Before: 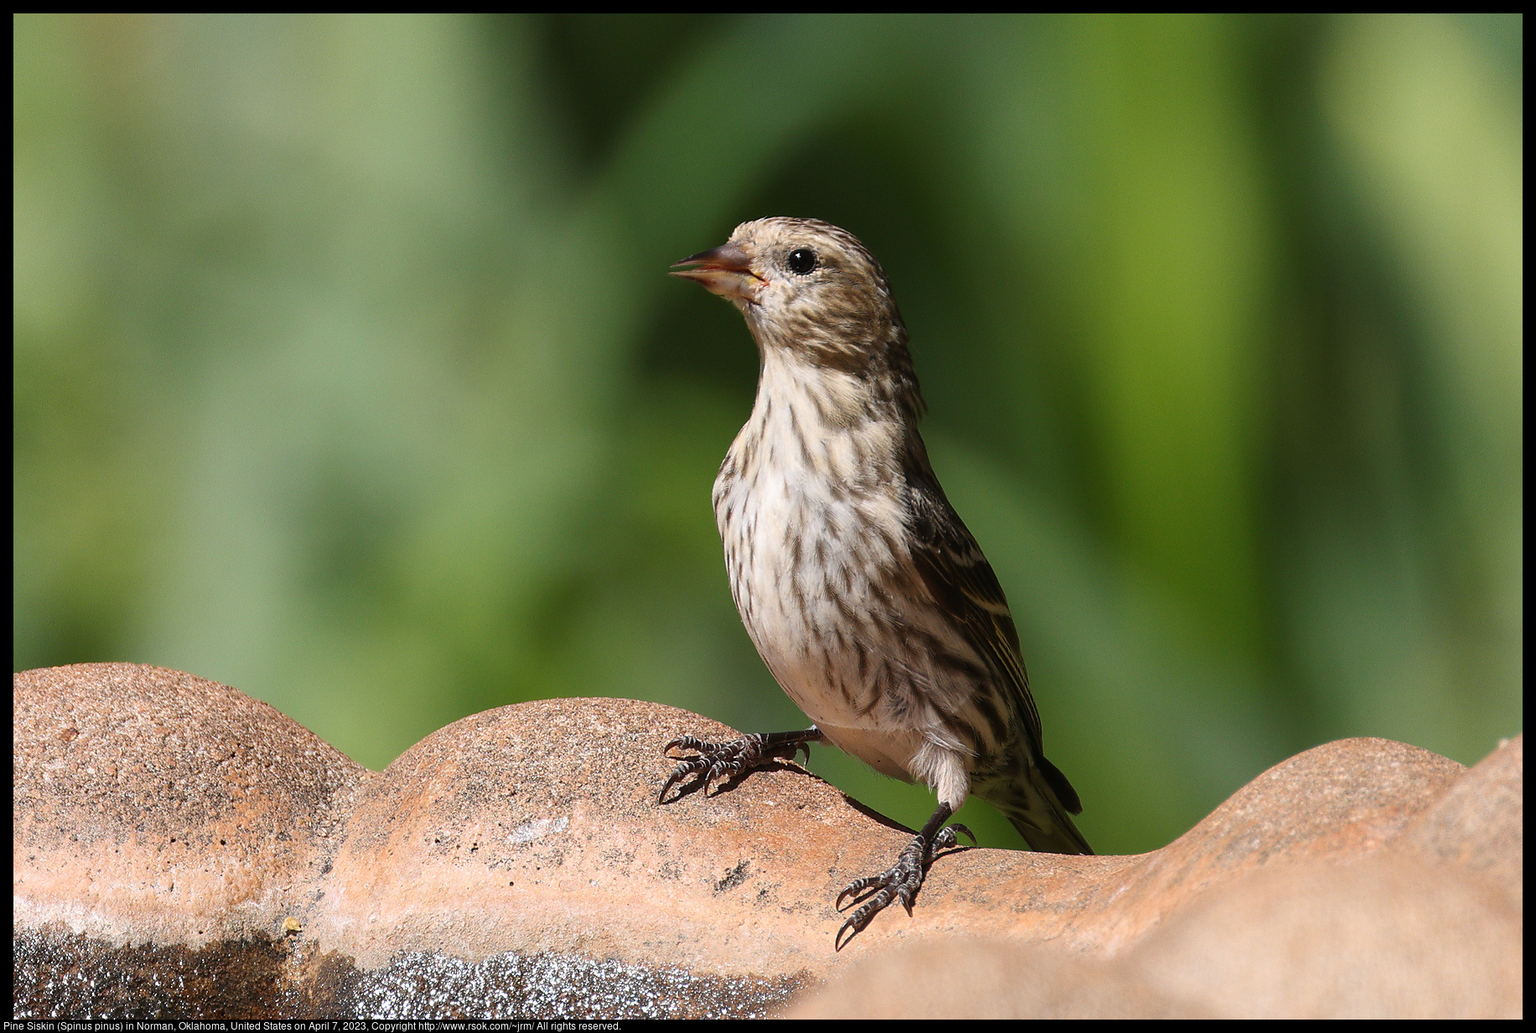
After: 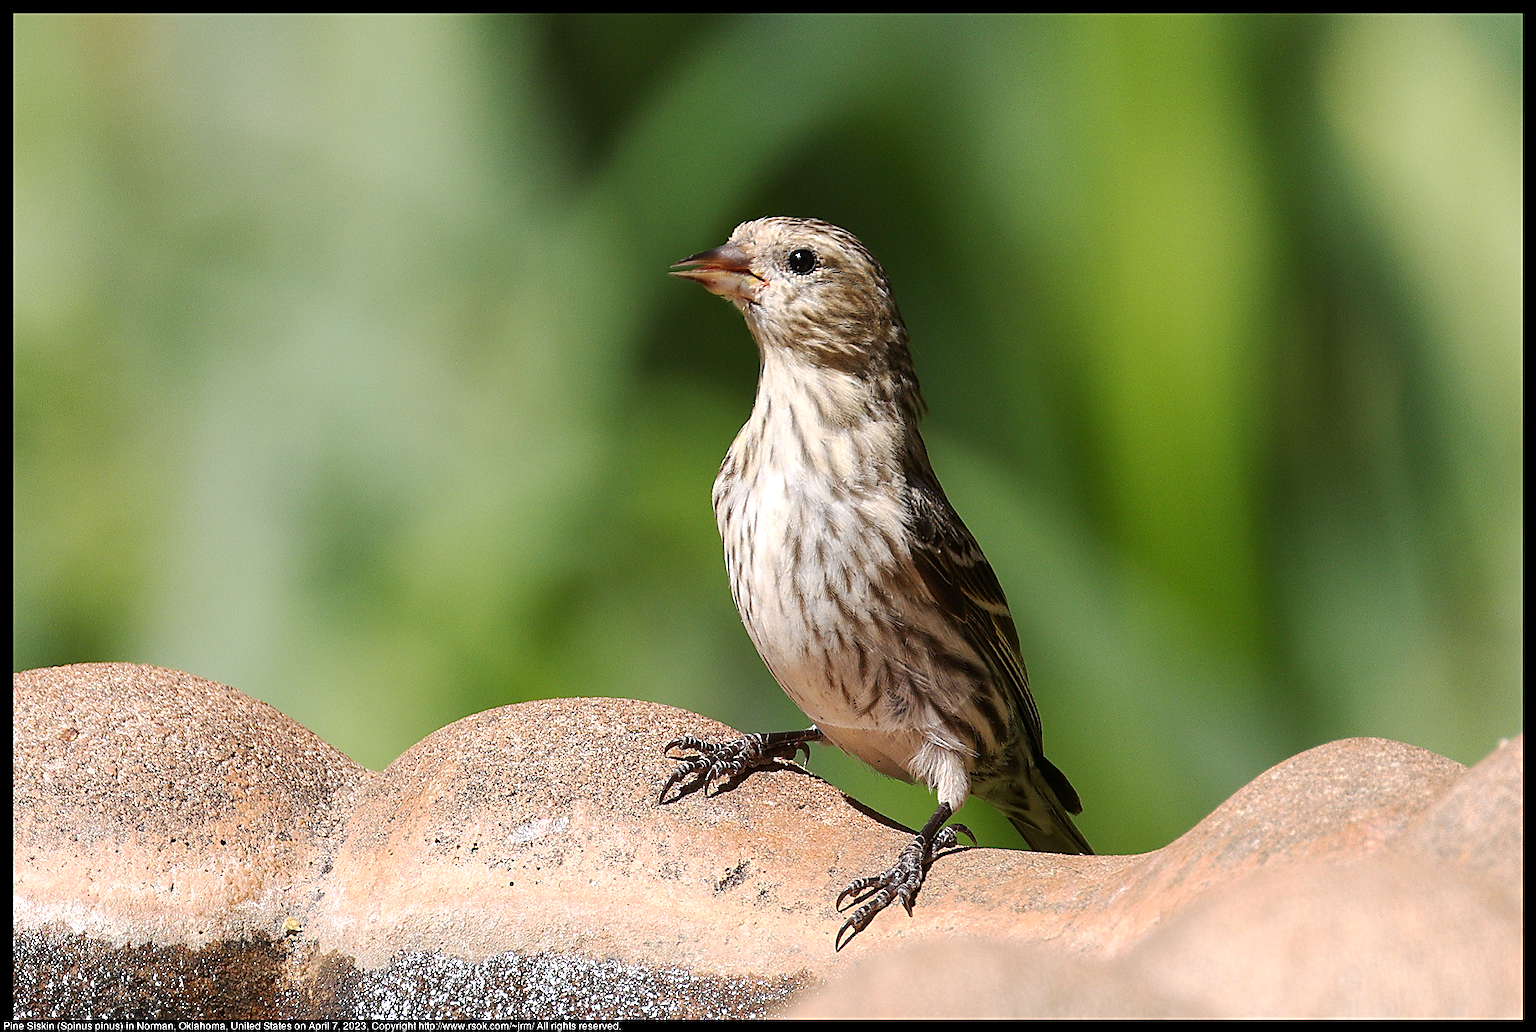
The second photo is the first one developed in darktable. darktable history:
base curve: curves: ch0 [(0, 0) (0.262, 0.32) (0.722, 0.705) (1, 1)], preserve colors none
sharpen: on, module defaults
exposure: black level correction 0.001, exposure 0.298 EV, compensate highlight preservation false
